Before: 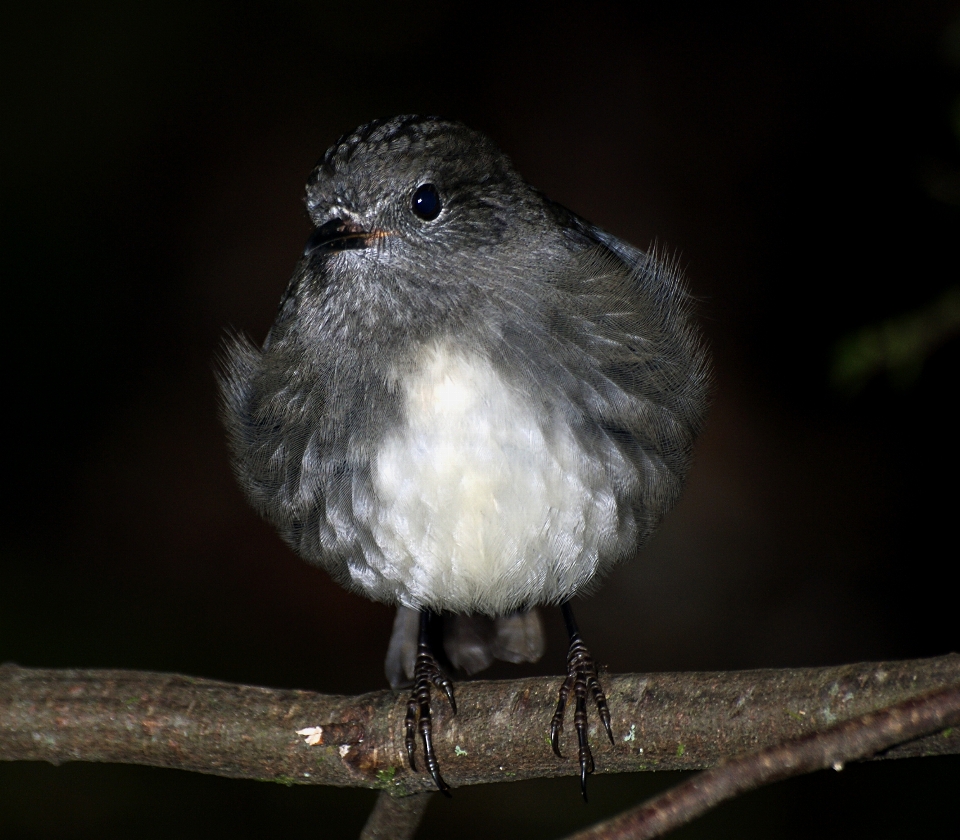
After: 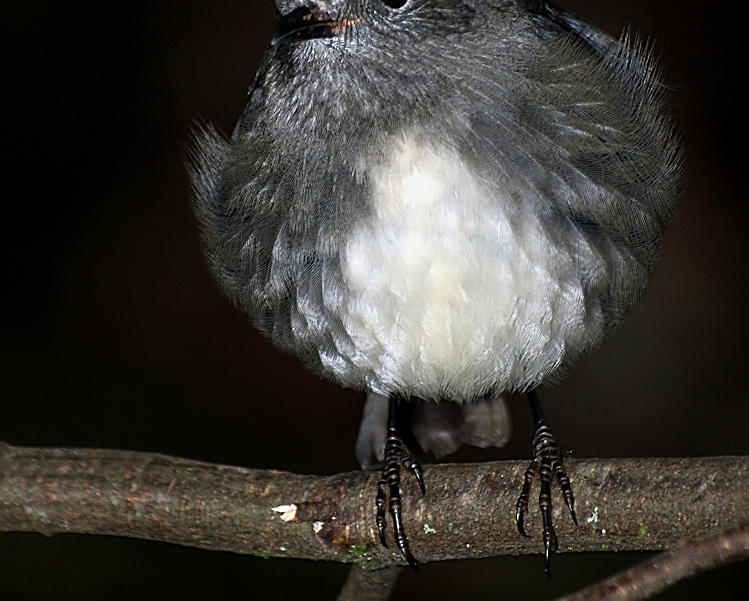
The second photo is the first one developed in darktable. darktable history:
rotate and perspective: rotation 0.074°, lens shift (vertical) 0.096, lens shift (horizontal) -0.041, crop left 0.043, crop right 0.952, crop top 0.024, crop bottom 0.979
crop: top 26.531%, right 17.959%
sharpen: on, module defaults
